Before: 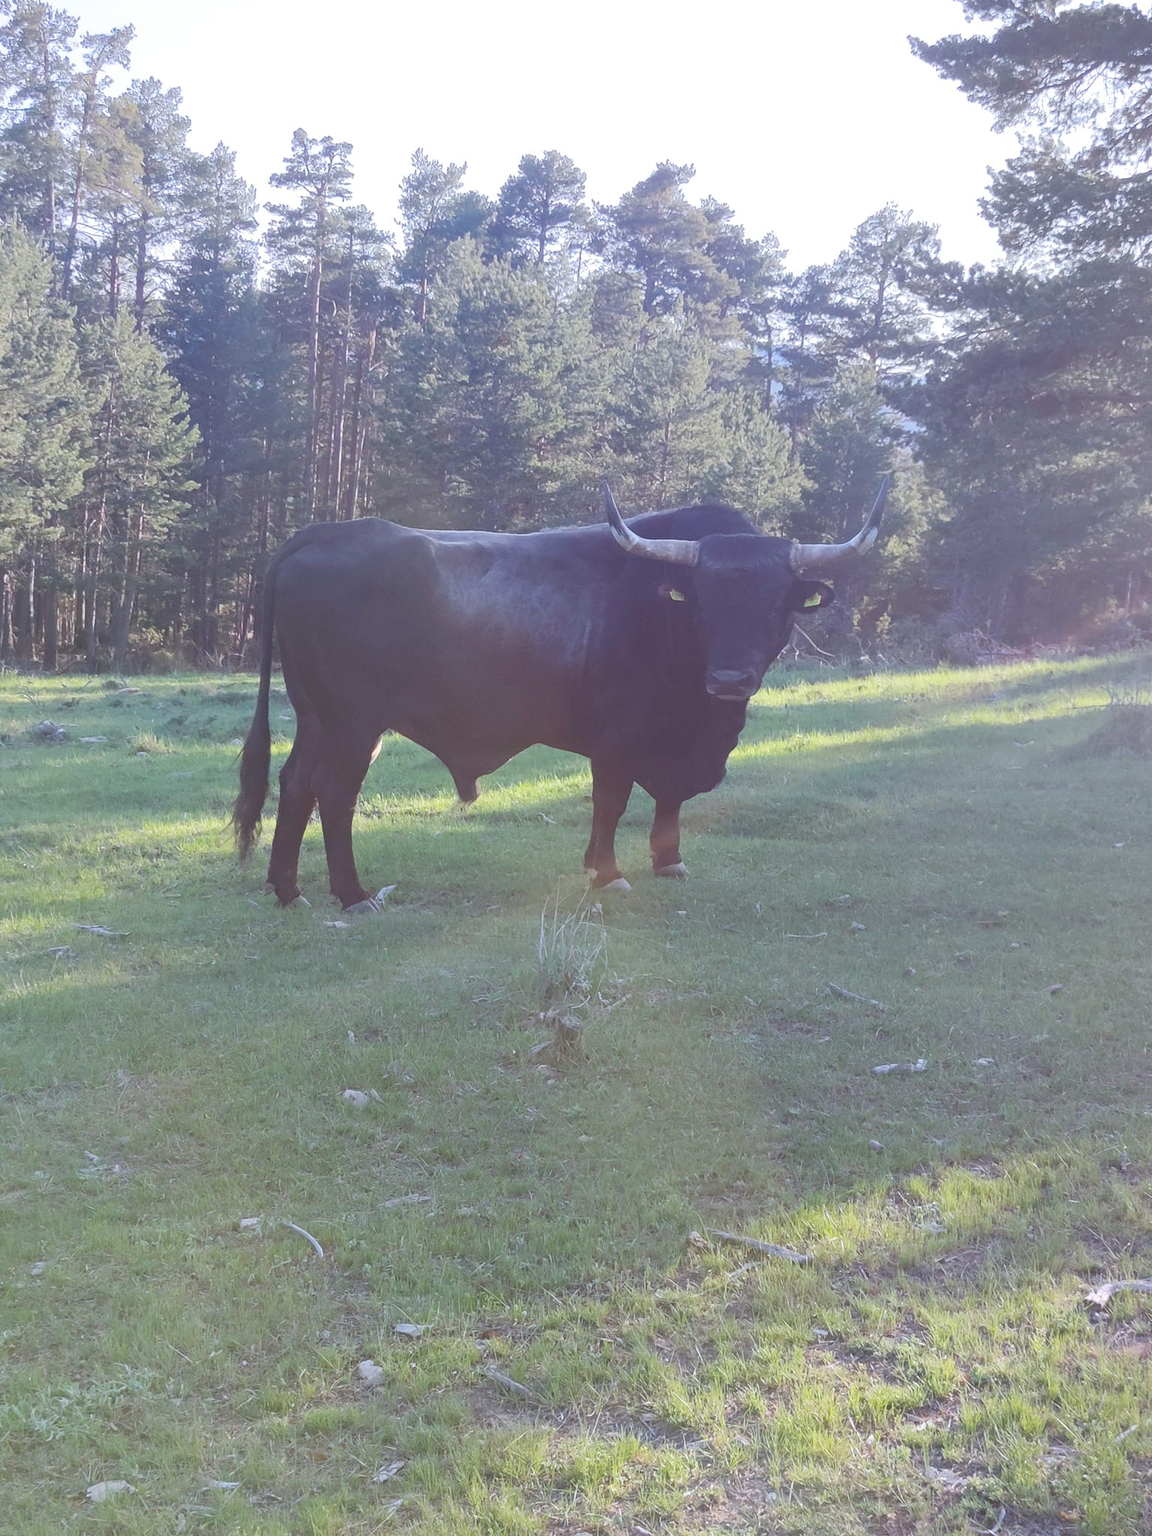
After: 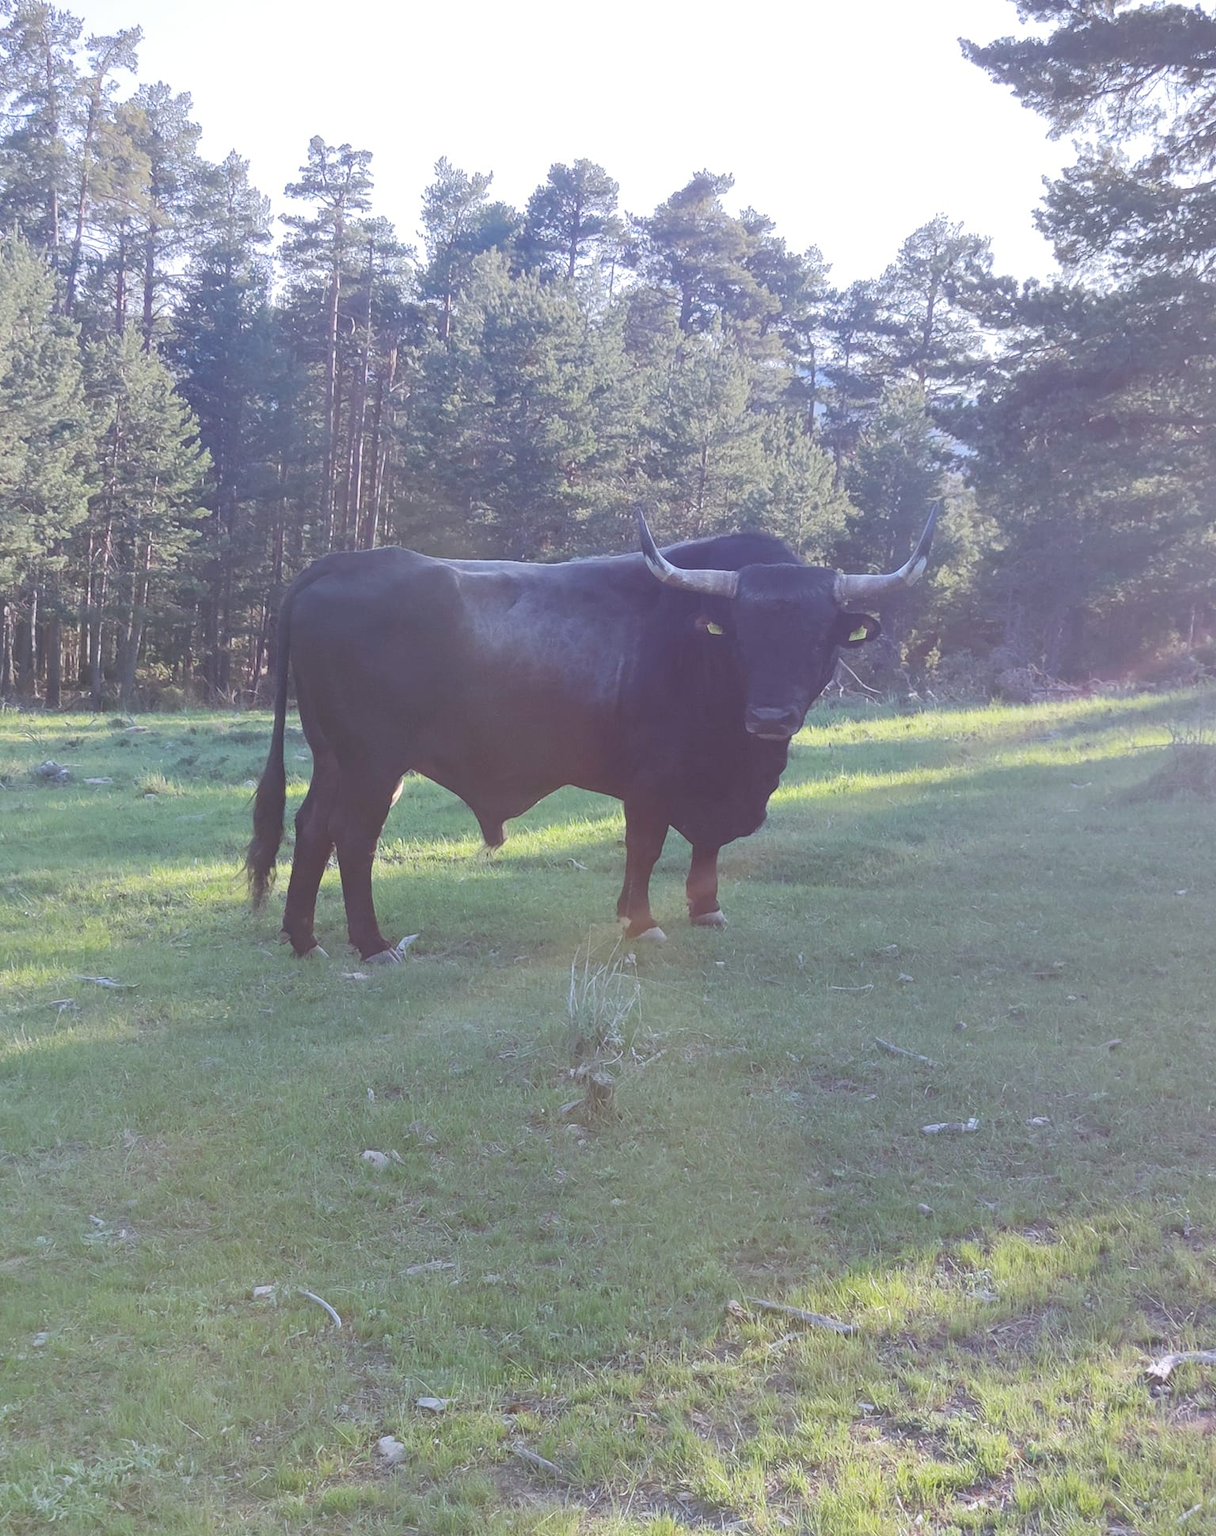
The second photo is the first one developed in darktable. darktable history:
crop and rotate: top 0.014%, bottom 5.23%
